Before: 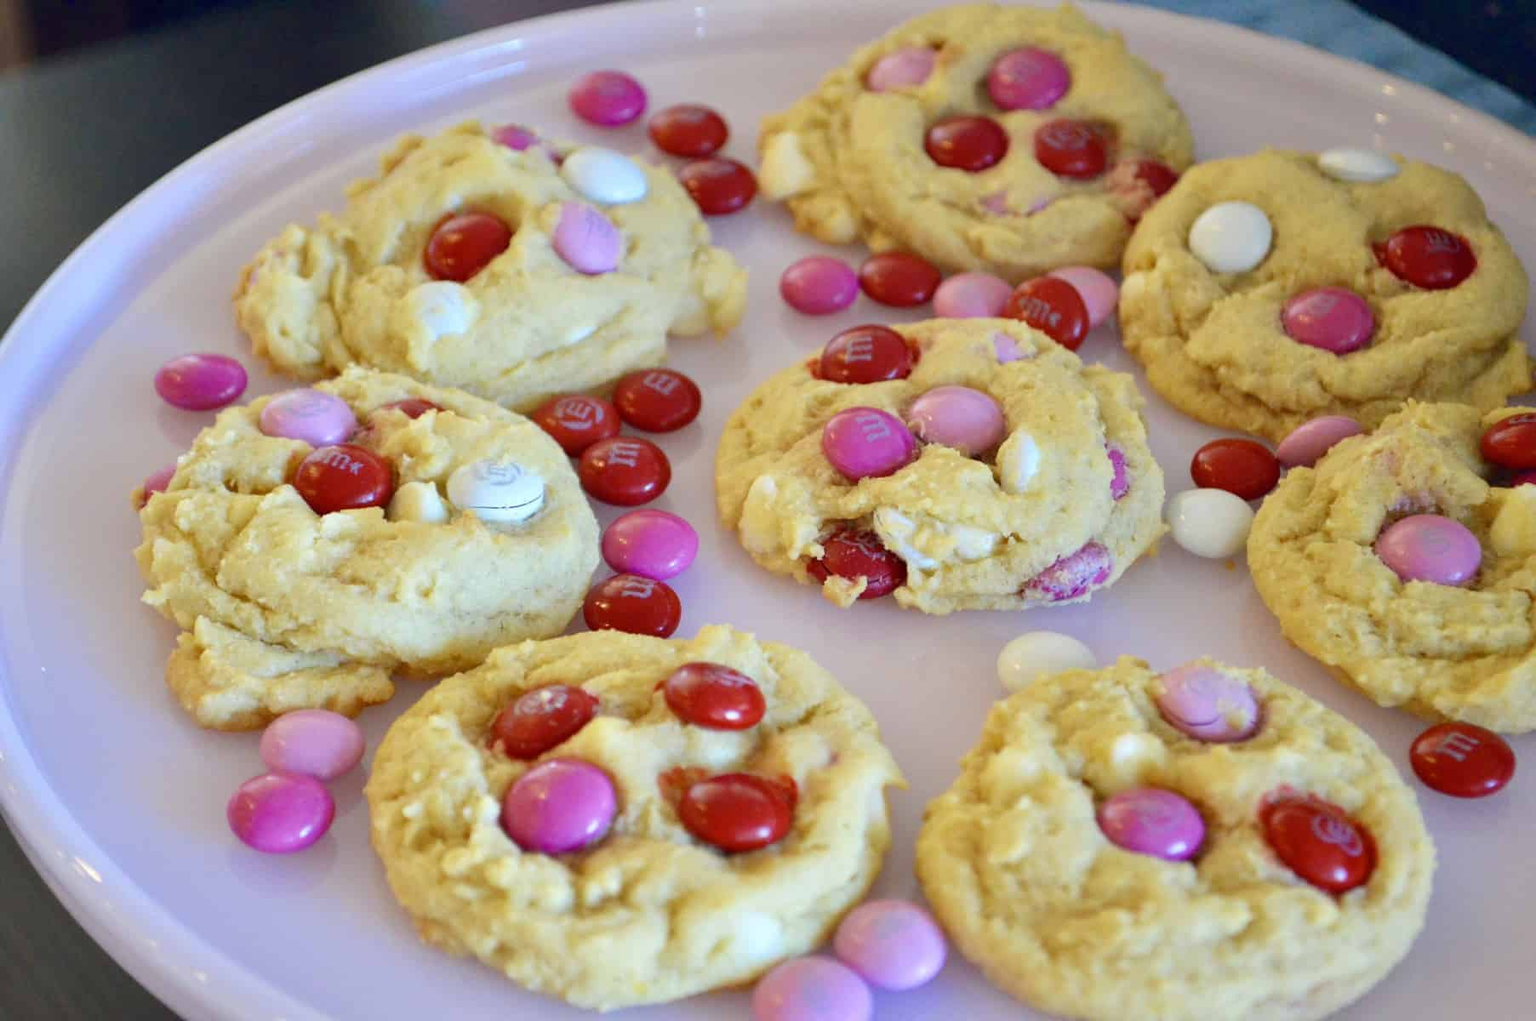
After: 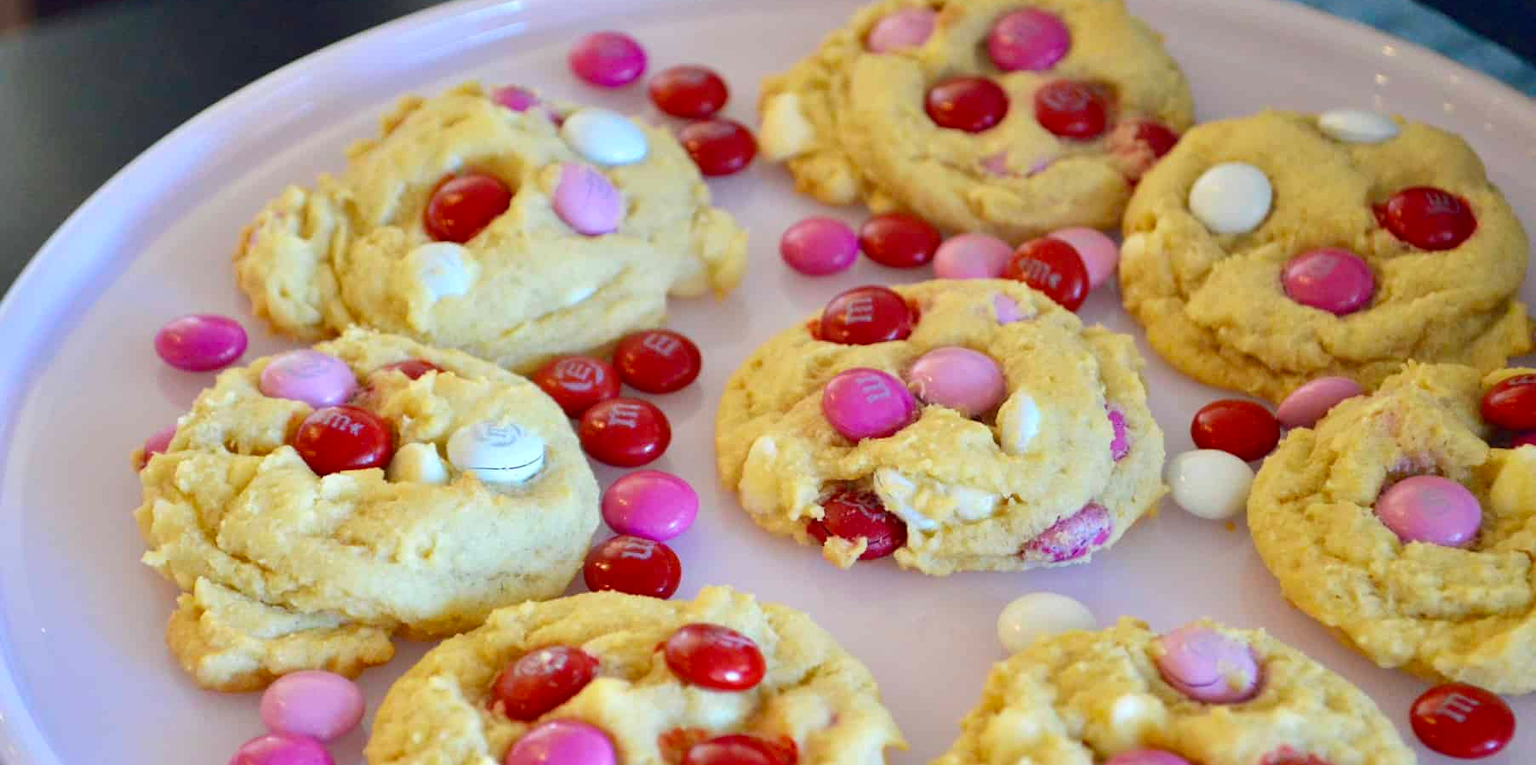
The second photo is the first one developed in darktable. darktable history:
exposure: exposure 0.078 EV, compensate highlight preservation false
crop: top 3.857%, bottom 21.132%
